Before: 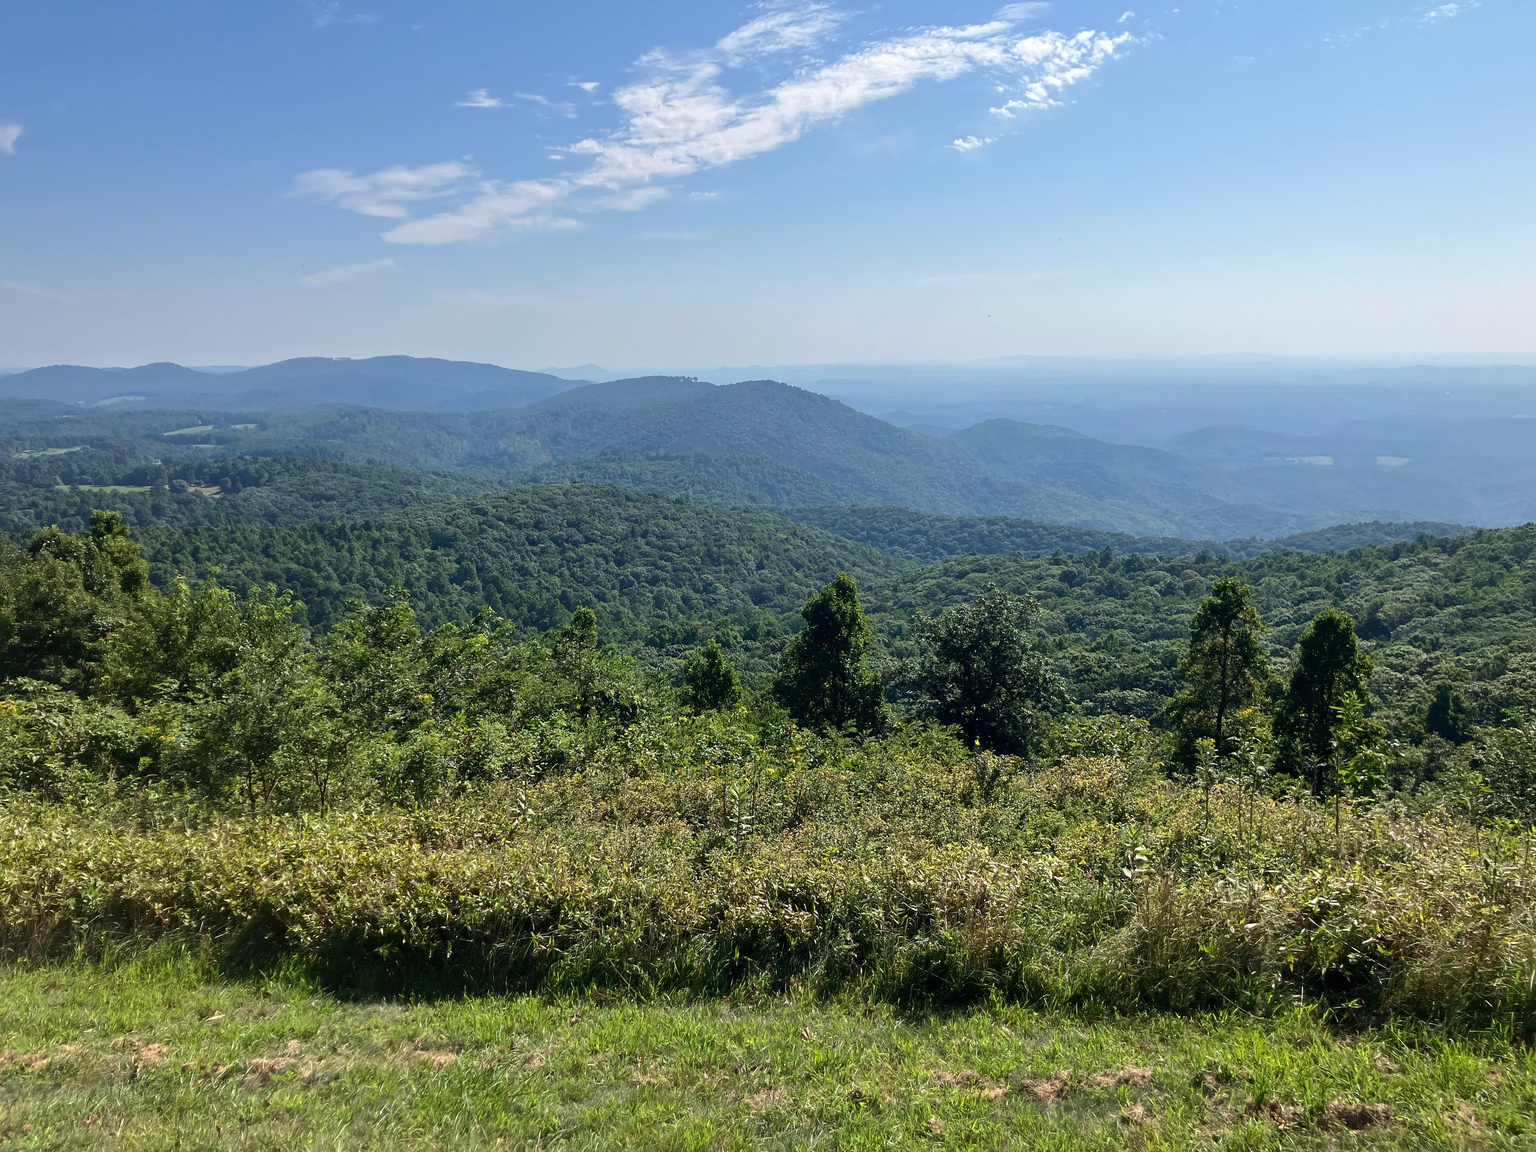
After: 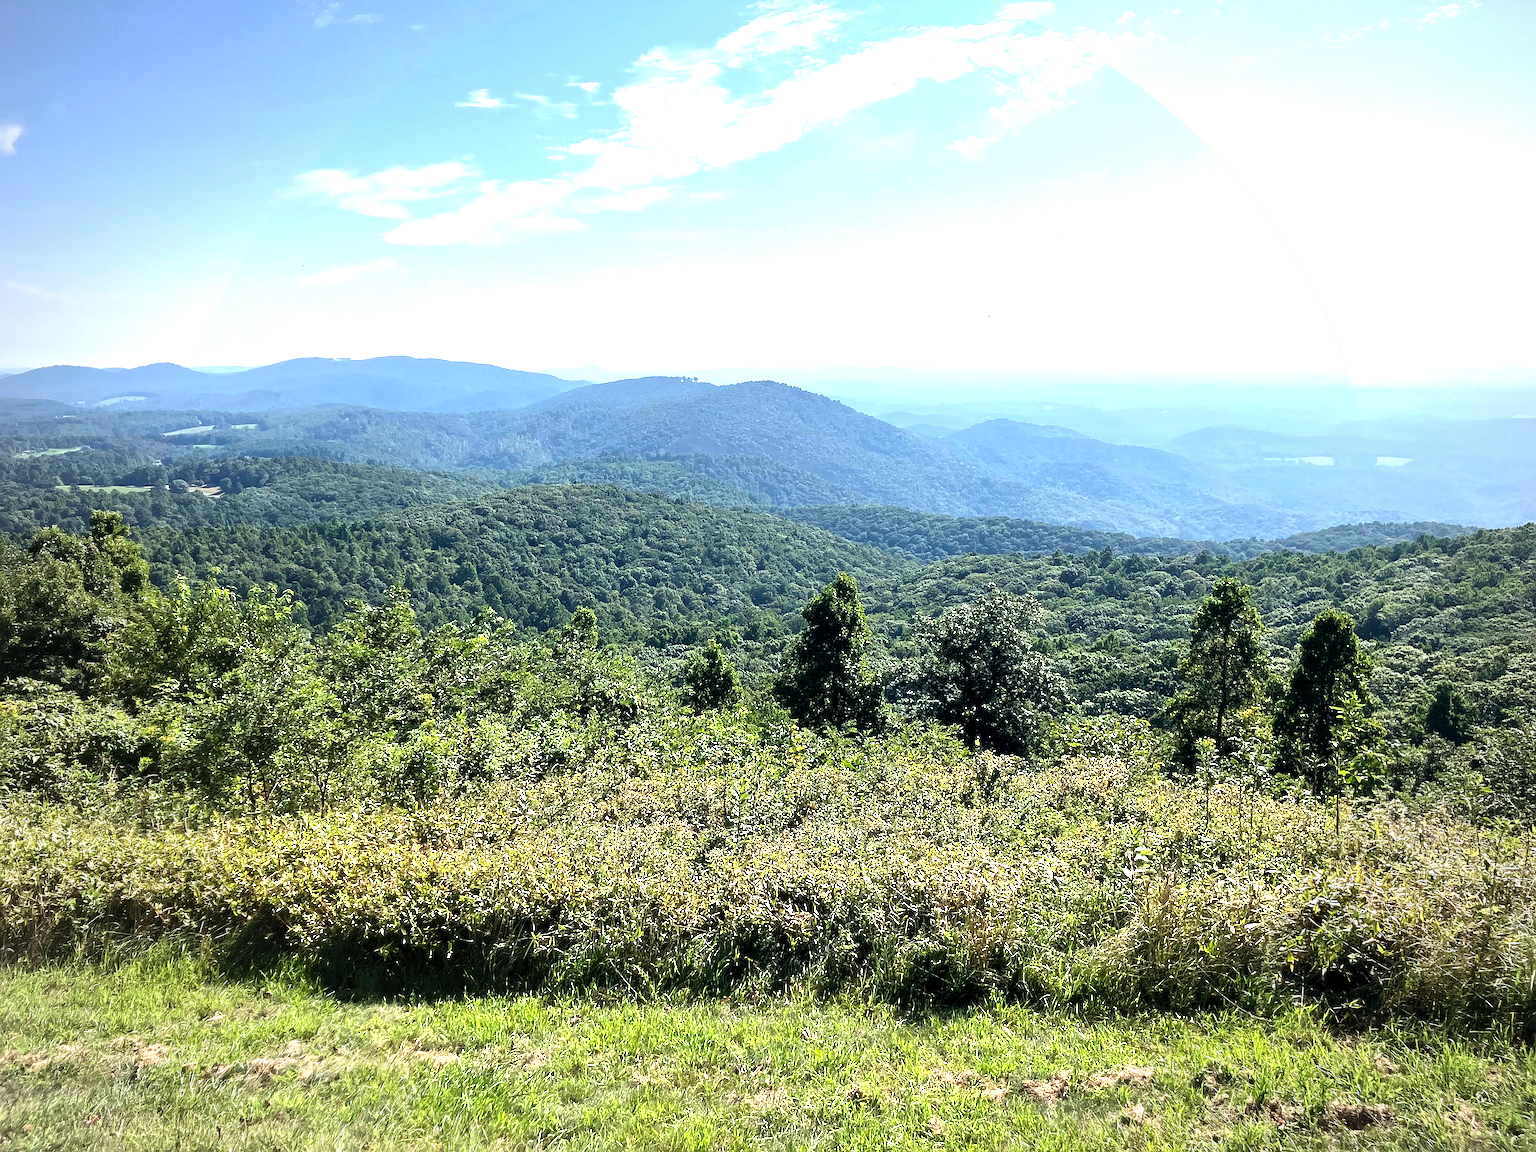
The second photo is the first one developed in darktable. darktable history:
vignetting: brightness -0.413, saturation -0.292, unbound false
levels: levels [0.012, 0.367, 0.697]
sharpen: on, module defaults
